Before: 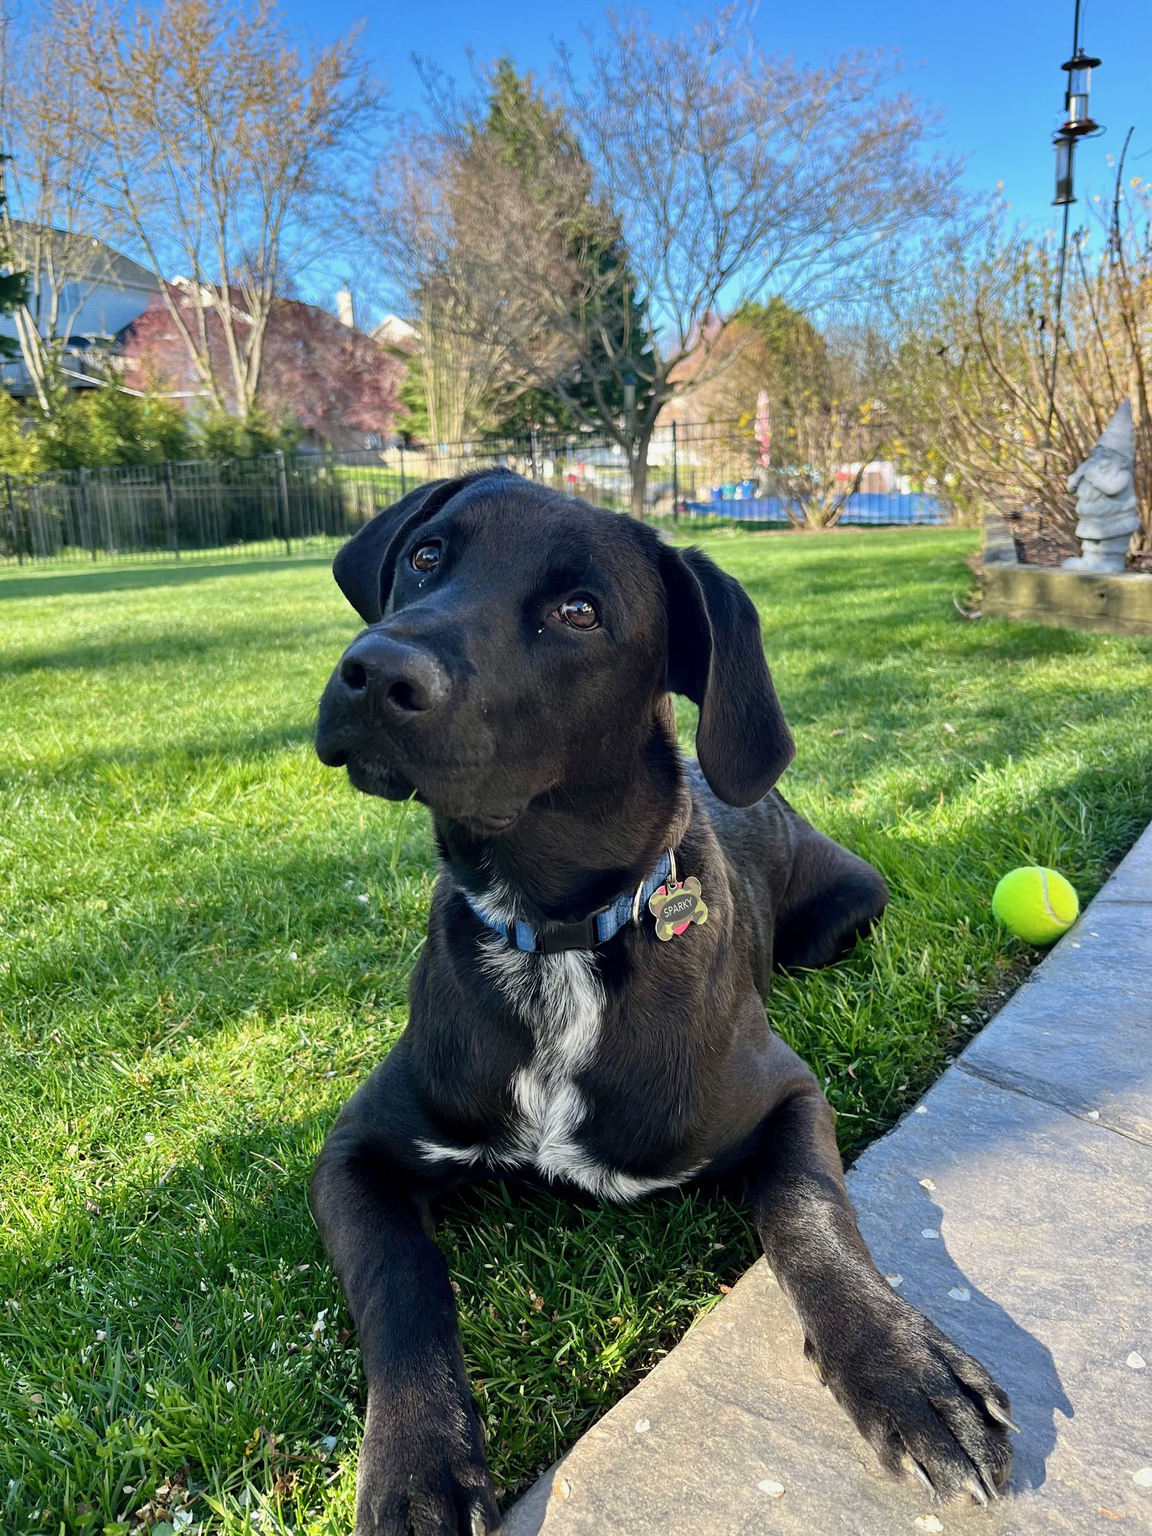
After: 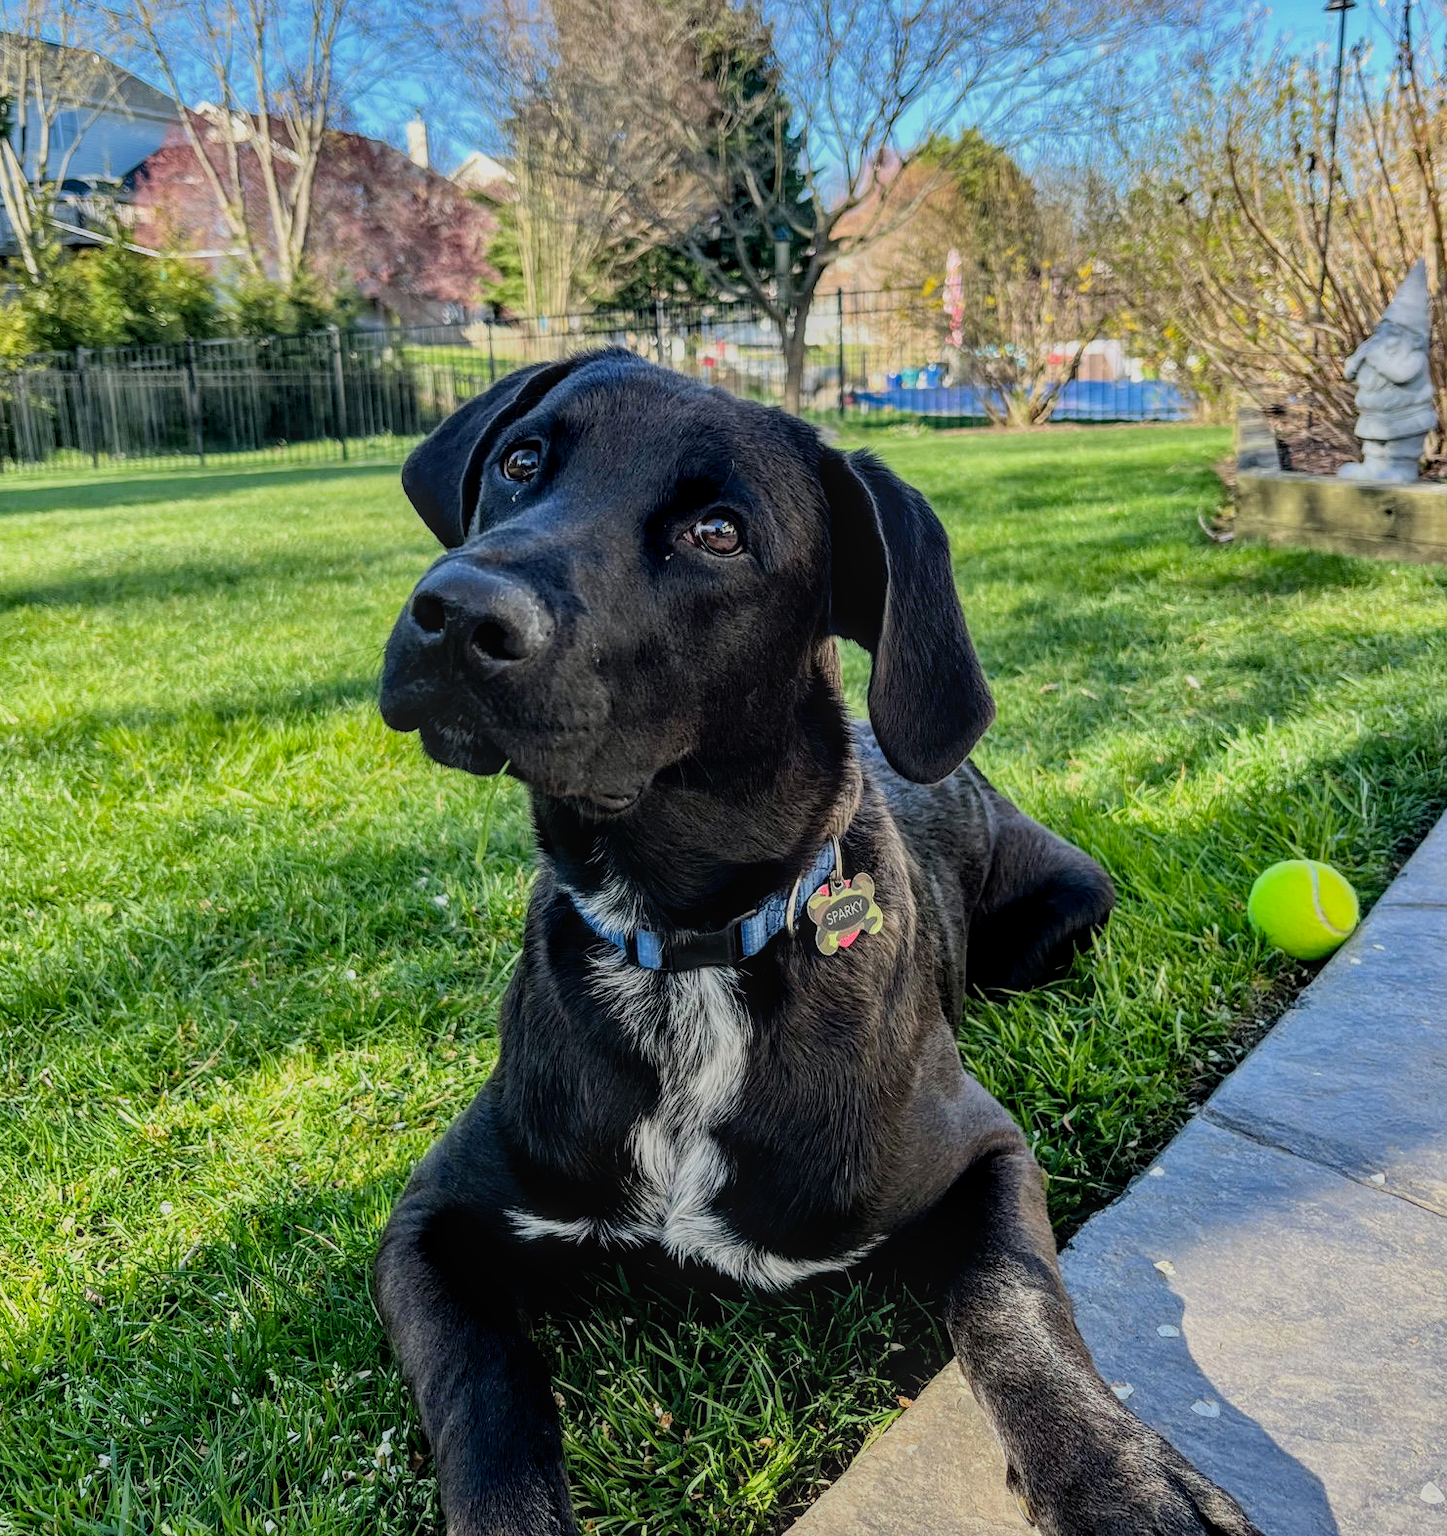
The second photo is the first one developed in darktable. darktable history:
crop and rotate: left 1.814%, top 12.818%, right 0.25%, bottom 9.225%
levels: levels [0, 0.48, 0.961]
filmic rgb: black relative exposure -7.65 EV, white relative exposure 4.56 EV, hardness 3.61, color science v6 (2022)
local contrast: highlights 0%, shadows 0%, detail 133%
